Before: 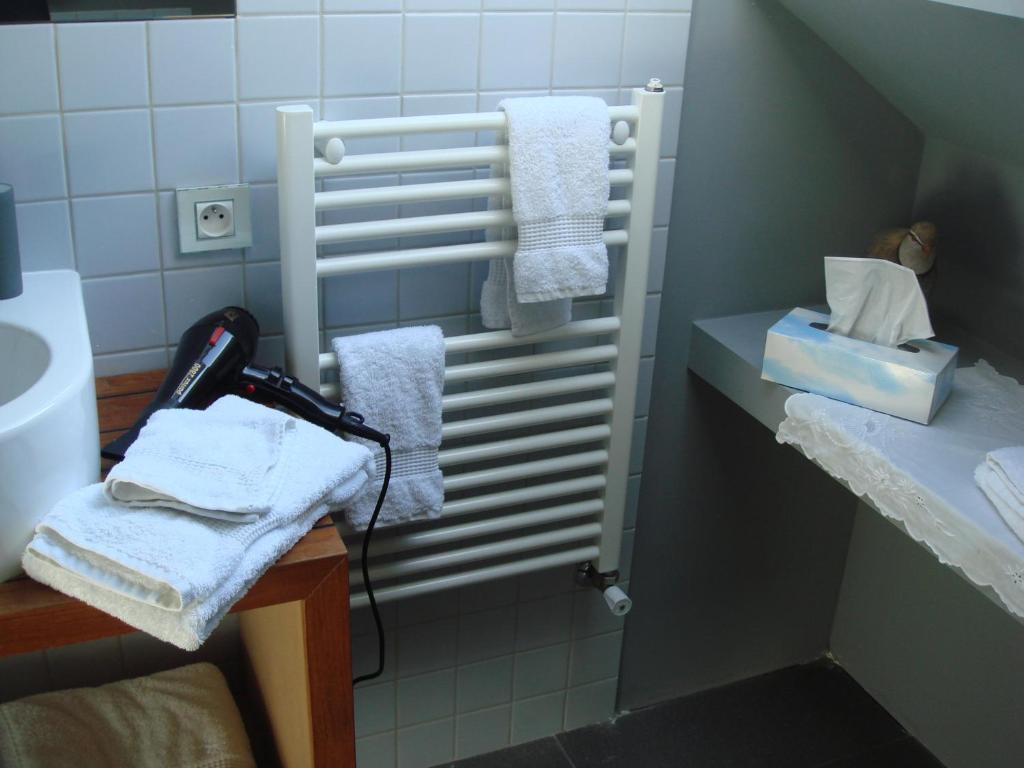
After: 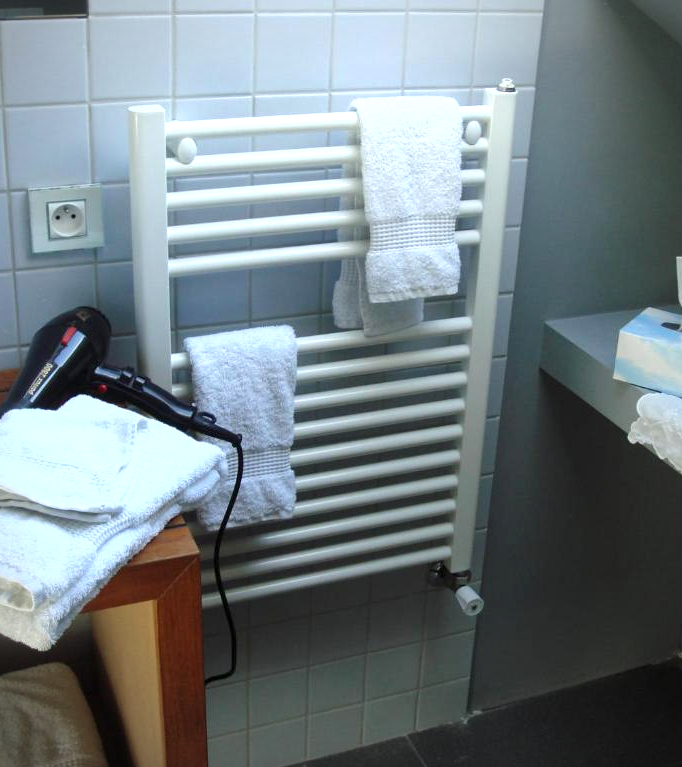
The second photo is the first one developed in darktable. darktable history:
vignetting: fall-off radius 44.79%, brightness -0.396, saturation -0.308
exposure: black level correction 0, exposure 0.5 EV, compensate exposure bias true, compensate highlight preservation false
local contrast: mode bilateral grid, contrast 19, coarseness 50, detail 119%, midtone range 0.2
crop and rotate: left 14.487%, right 18.821%
